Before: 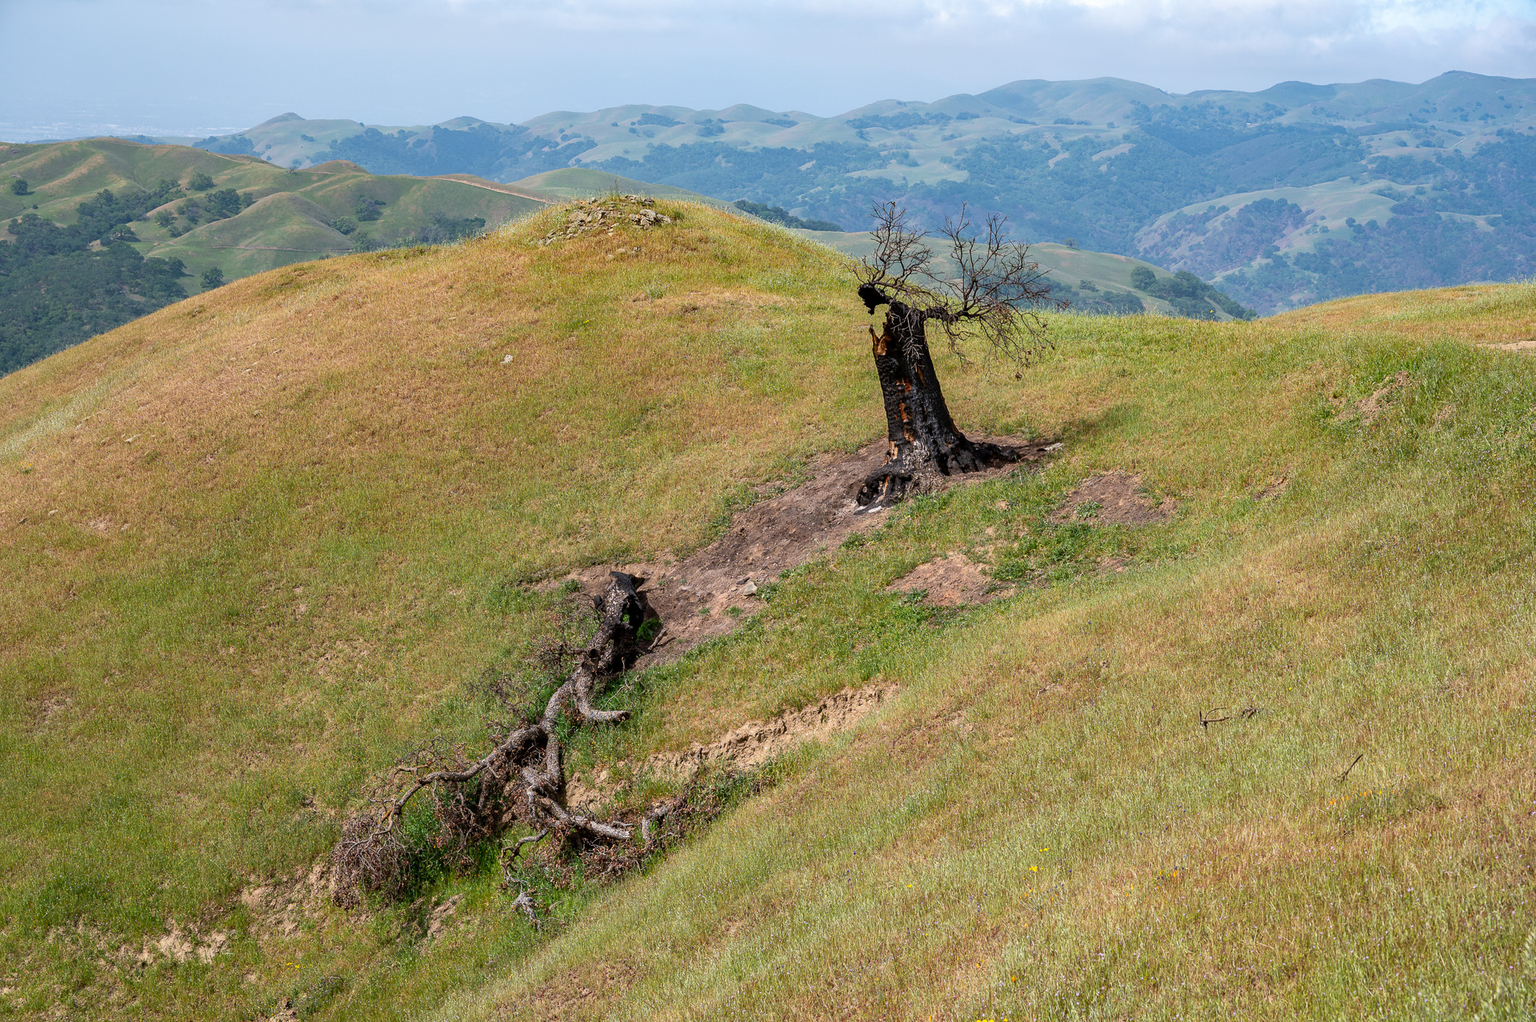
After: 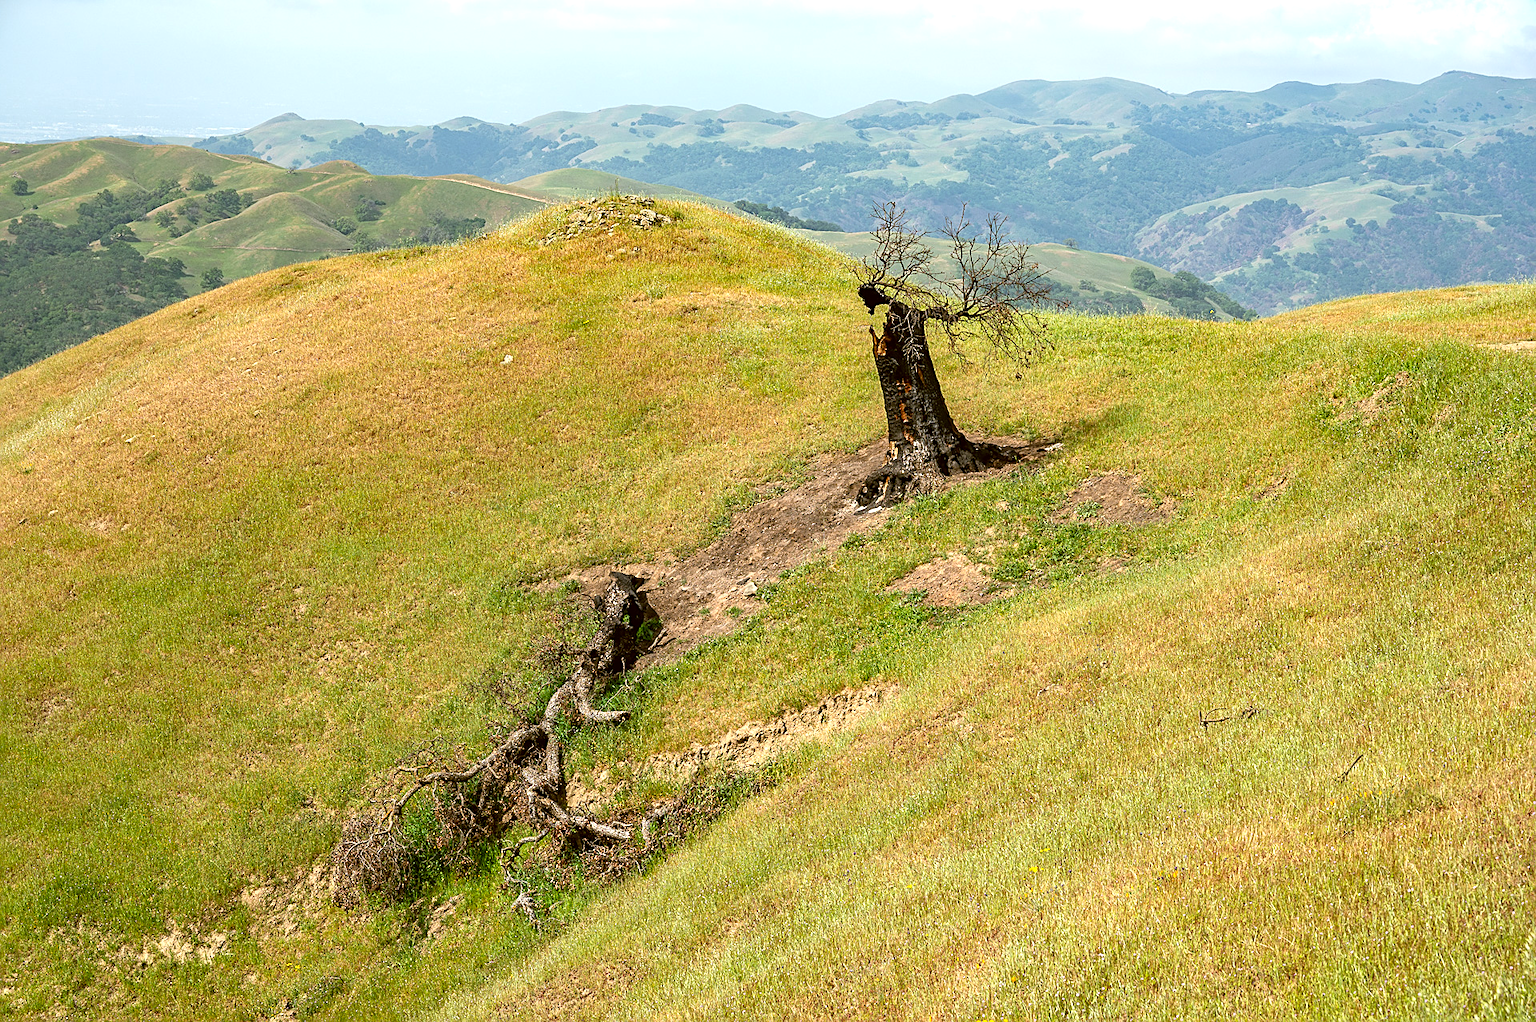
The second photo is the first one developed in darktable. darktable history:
sharpen: on, module defaults
exposure: black level correction 0, exposure 0.6 EV, compensate highlight preservation false
color correction: highlights a* -1.43, highlights b* 10.12, shadows a* 0.395, shadows b* 19.35
